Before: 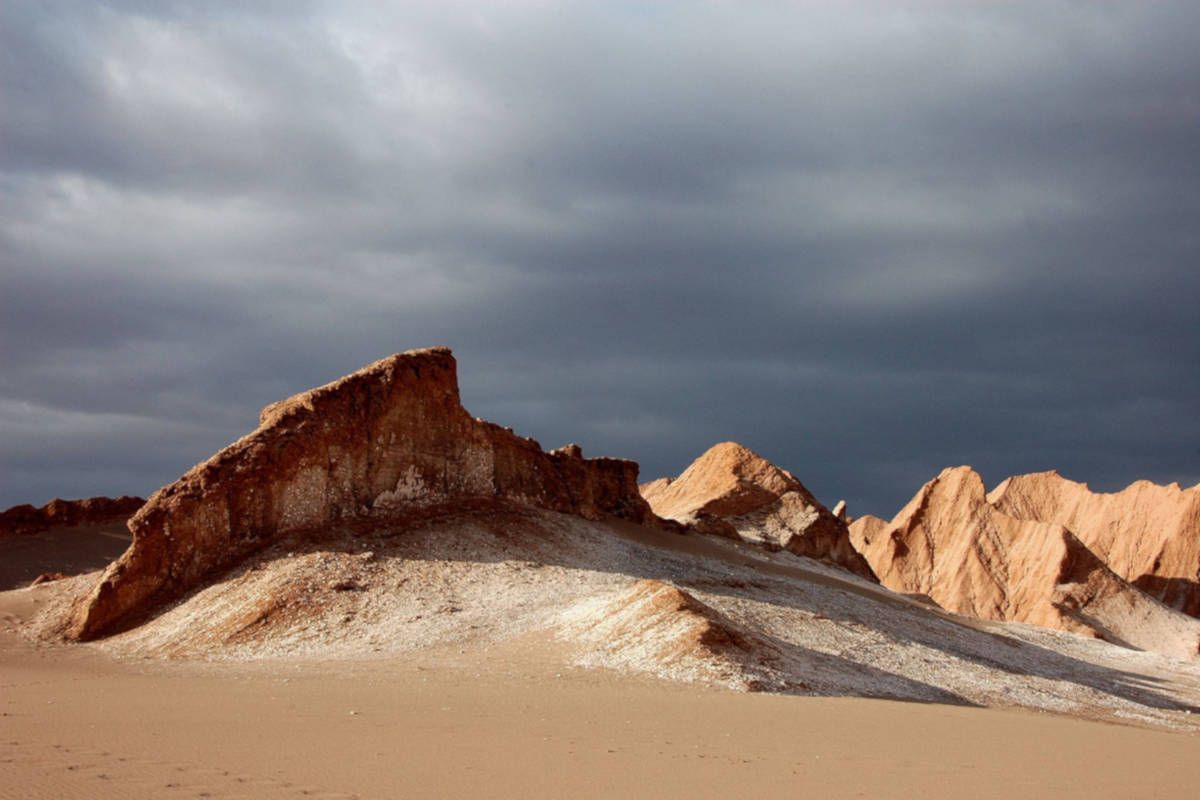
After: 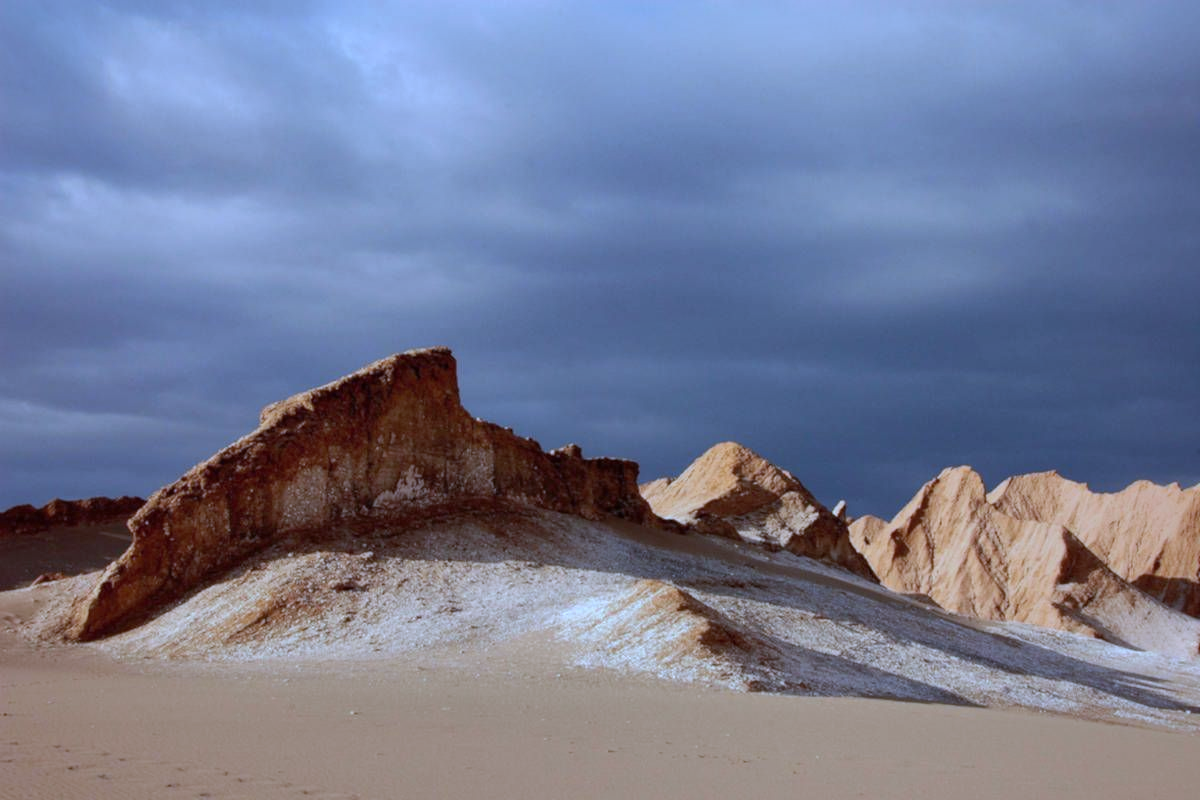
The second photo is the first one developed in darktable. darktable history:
shadows and highlights: shadows 40, highlights -60
white balance: red 0.871, blue 1.249
